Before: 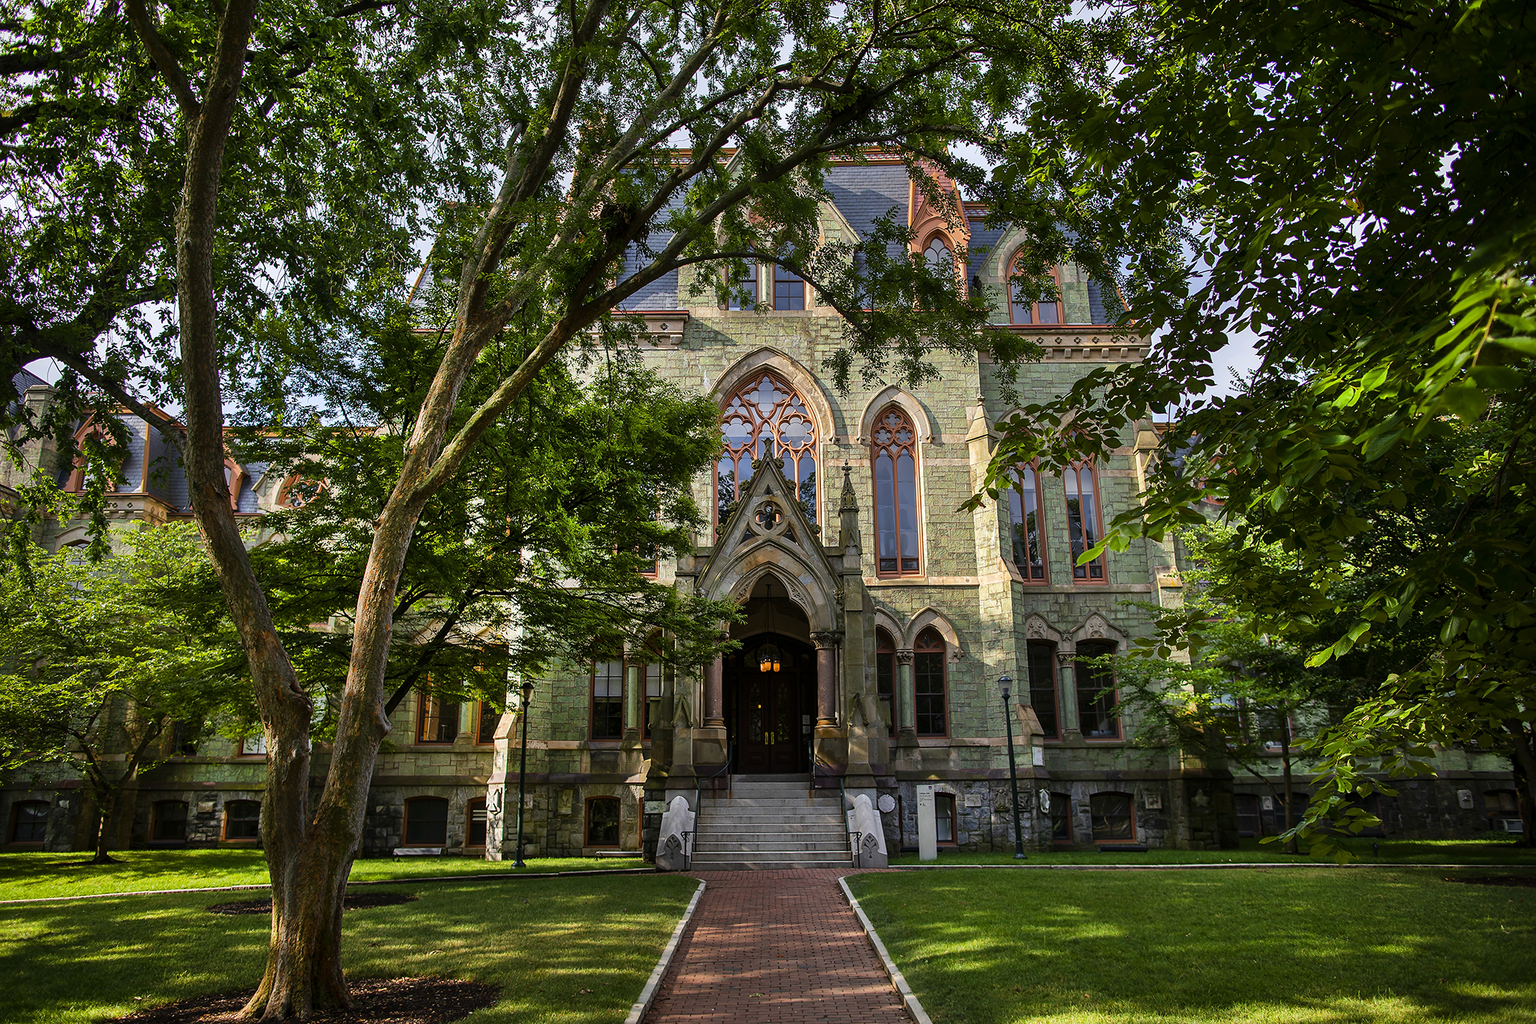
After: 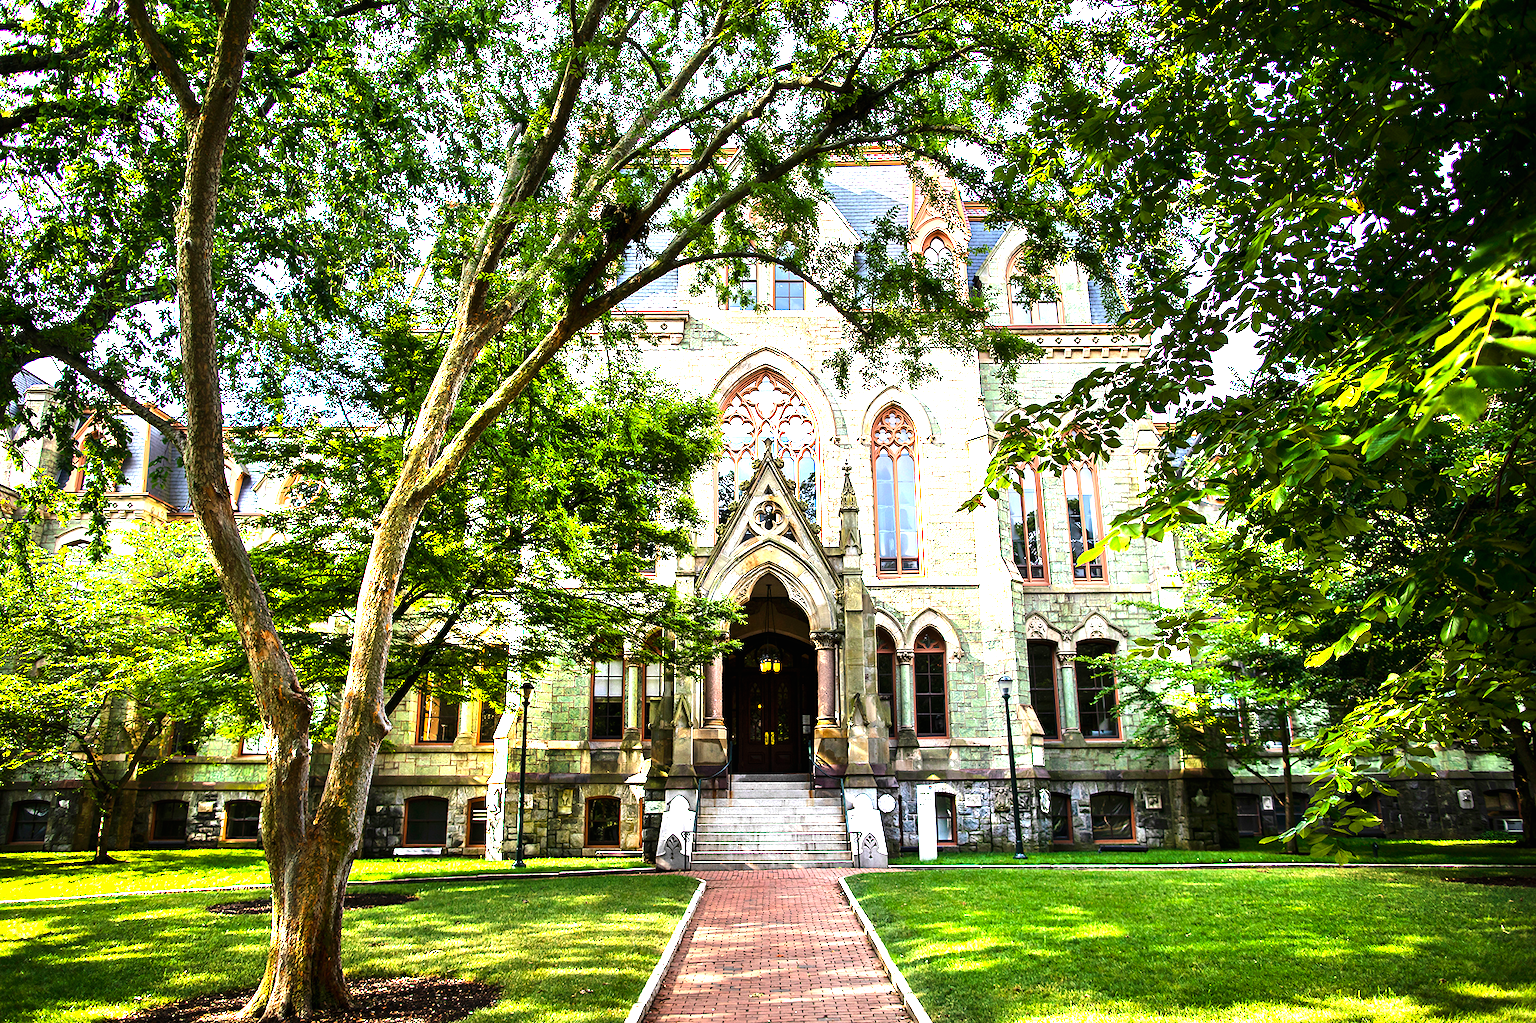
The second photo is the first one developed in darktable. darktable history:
tone equalizer: -8 EV -0.779 EV, -7 EV -0.733 EV, -6 EV -0.631 EV, -5 EV -0.38 EV, -3 EV 0.394 EV, -2 EV 0.6 EV, -1 EV 0.696 EV, +0 EV 0.75 EV, edges refinement/feathering 500, mask exposure compensation -1.57 EV, preserve details no
exposure: black level correction 0, exposure 2.102 EV, compensate highlight preservation false
